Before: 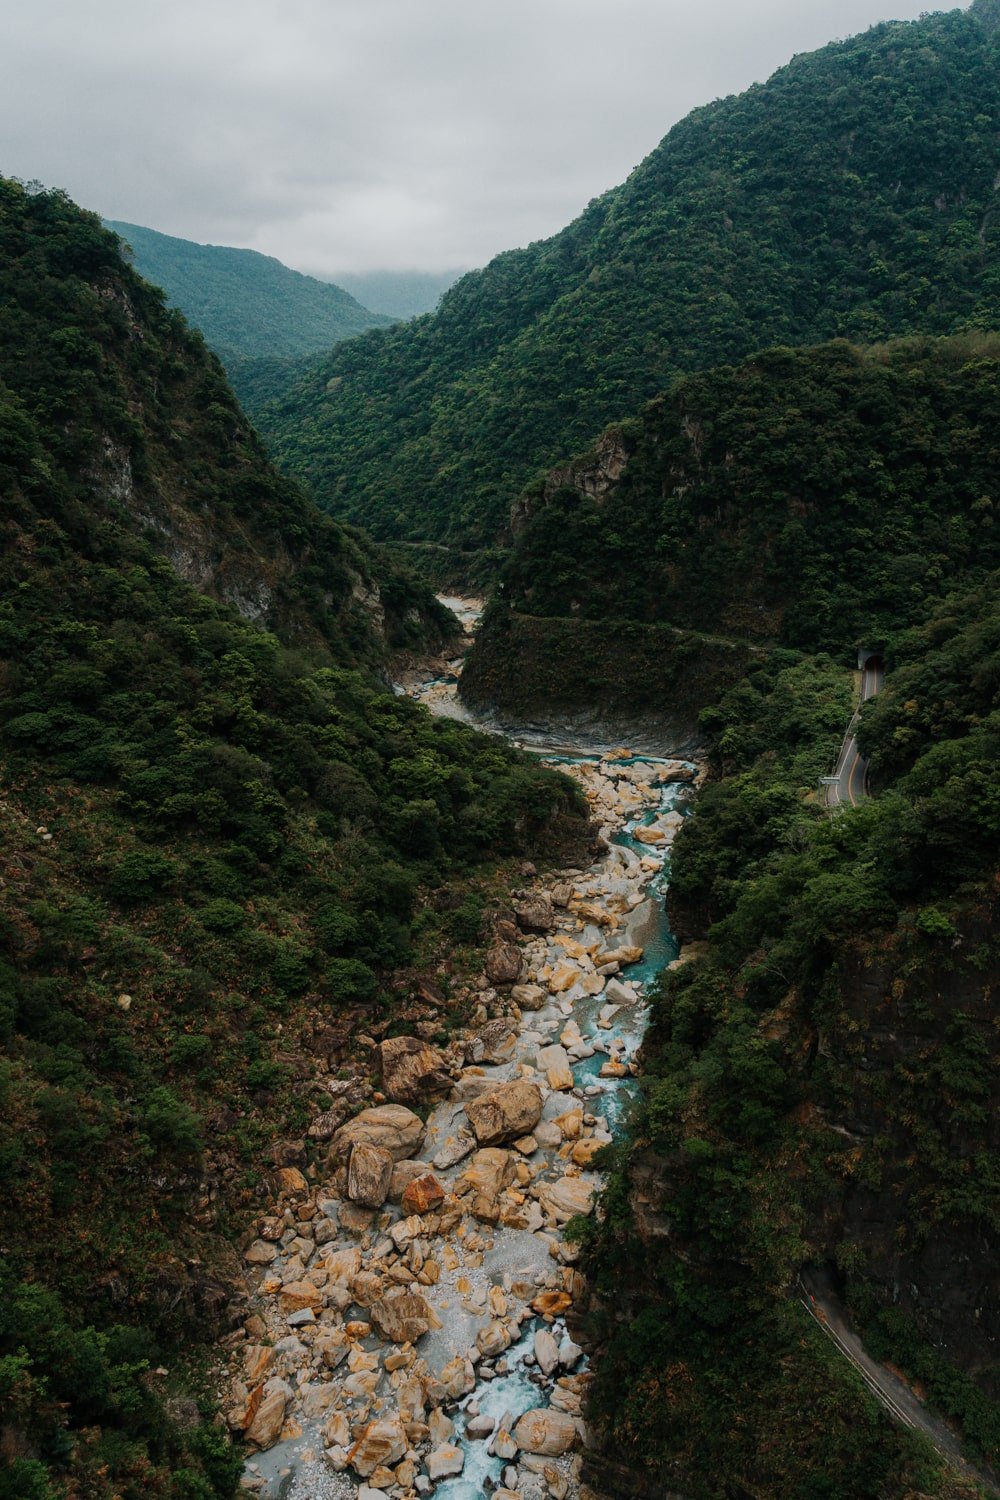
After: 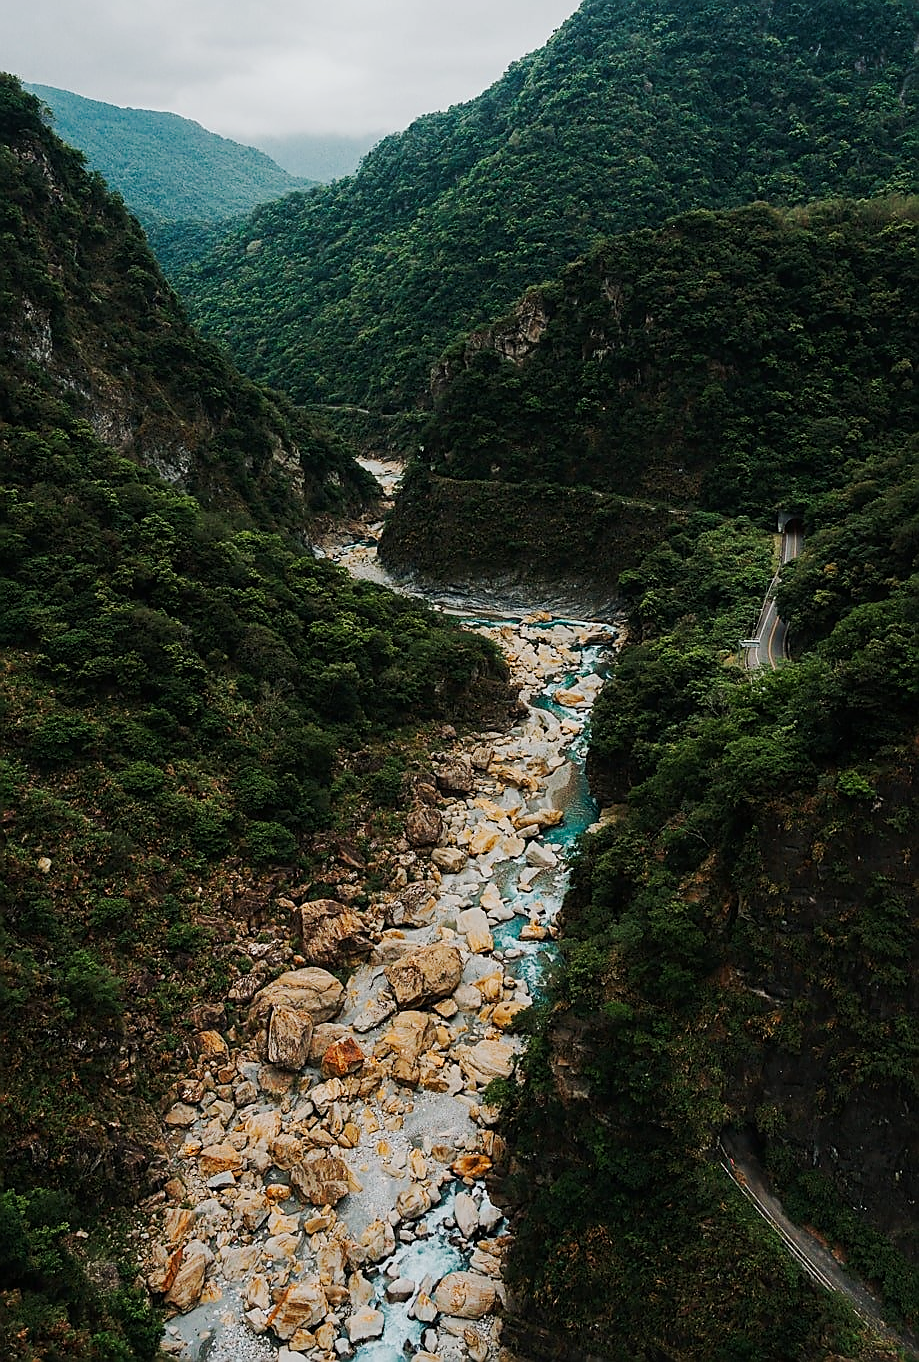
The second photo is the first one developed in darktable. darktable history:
sharpen: radius 1.362, amount 1.254, threshold 0.663
tone curve: curves: ch0 [(0, 0) (0.239, 0.248) (0.508, 0.606) (0.828, 0.878) (1, 1)]; ch1 [(0, 0) (0.401, 0.42) (0.45, 0.464) (0.492, 0.498) (0.511, 0.507) (0.561, 0.549) (0.688, 0.726) (1, 1)]; ch2 [(0, 0) (0.411, 0.433) (0.5, 0.504) (0.545, 0.574) (1, 1)], preserve colors none
crop and rotate: left 8.092%, top 9.152%
